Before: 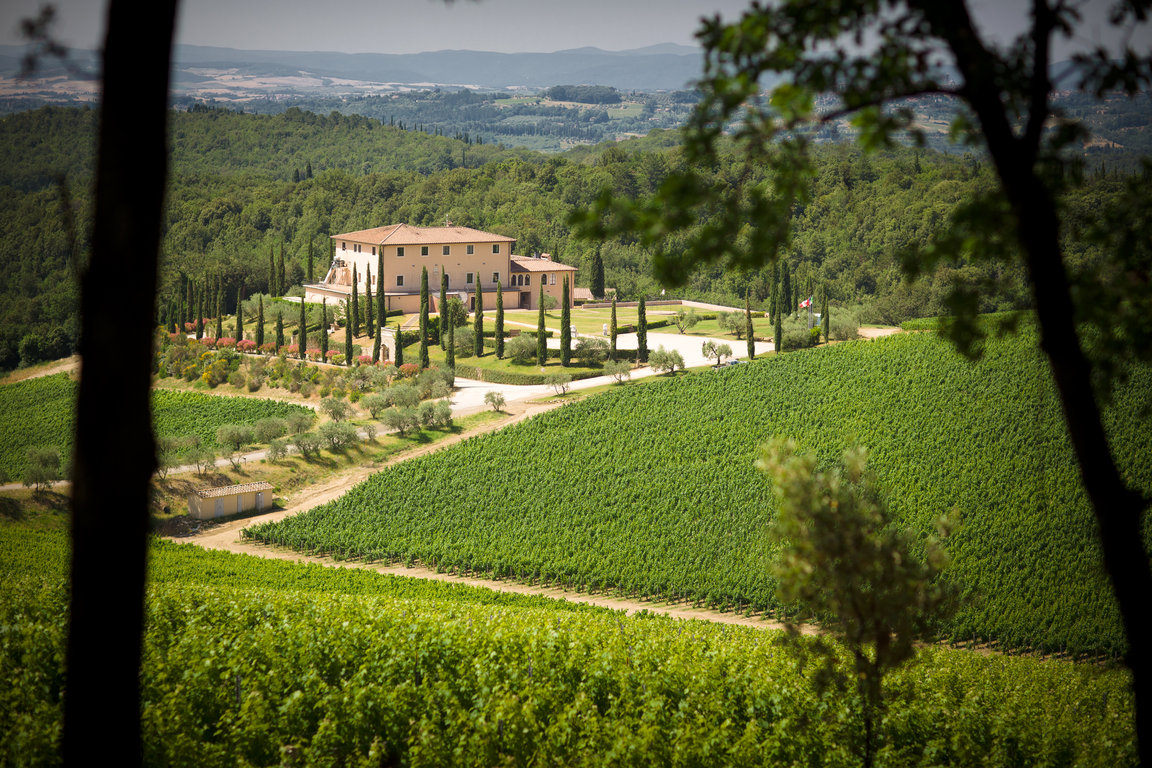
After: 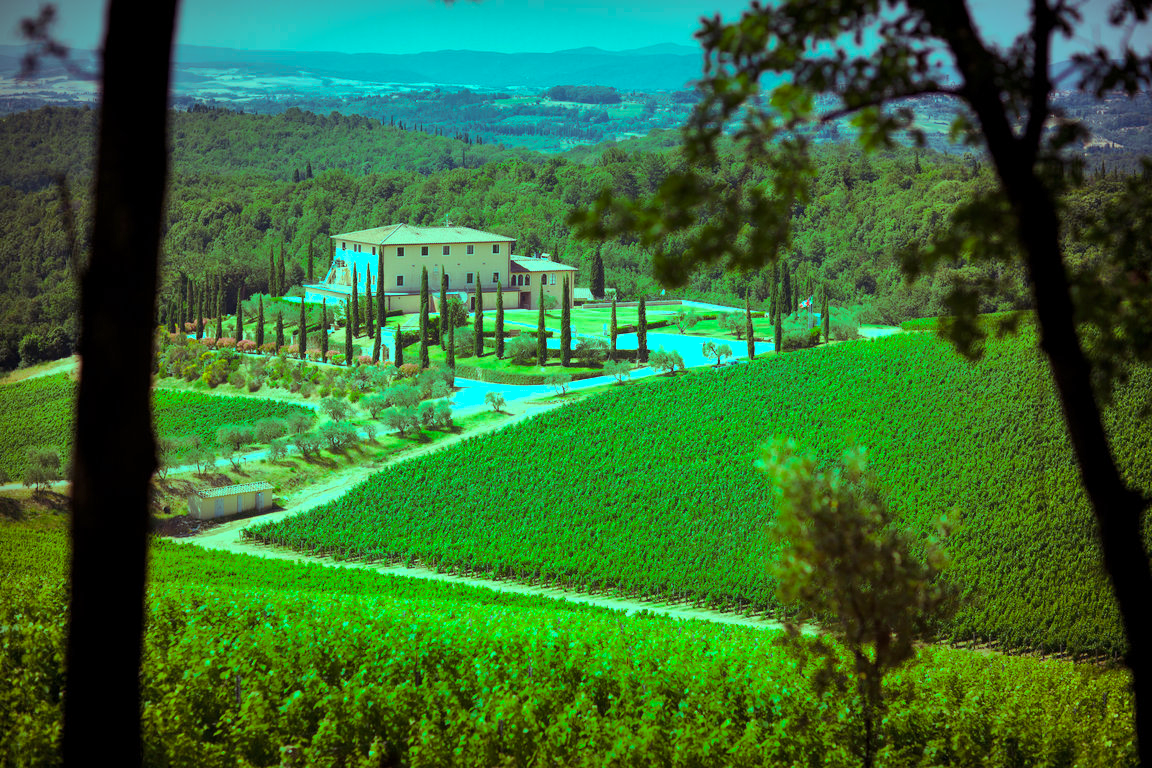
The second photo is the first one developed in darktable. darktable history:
shadows and highlights: white point adjustment 0.05, highlights color adjustment 55.9%, soften with gaussian
white balance: red 0.974, blue 1.044
color balance rgb: shadows lift › luminance 0.49%, shadows lift › chroma 6.83%, shadows lift › hue 300.29°, power › hue 208.98°, highlights gain › luminance 20.24%, highlights gain › chroma 13.17%, highlights gain › hue 173.85°, perceptual saturation grading › global saturation 18.05%
